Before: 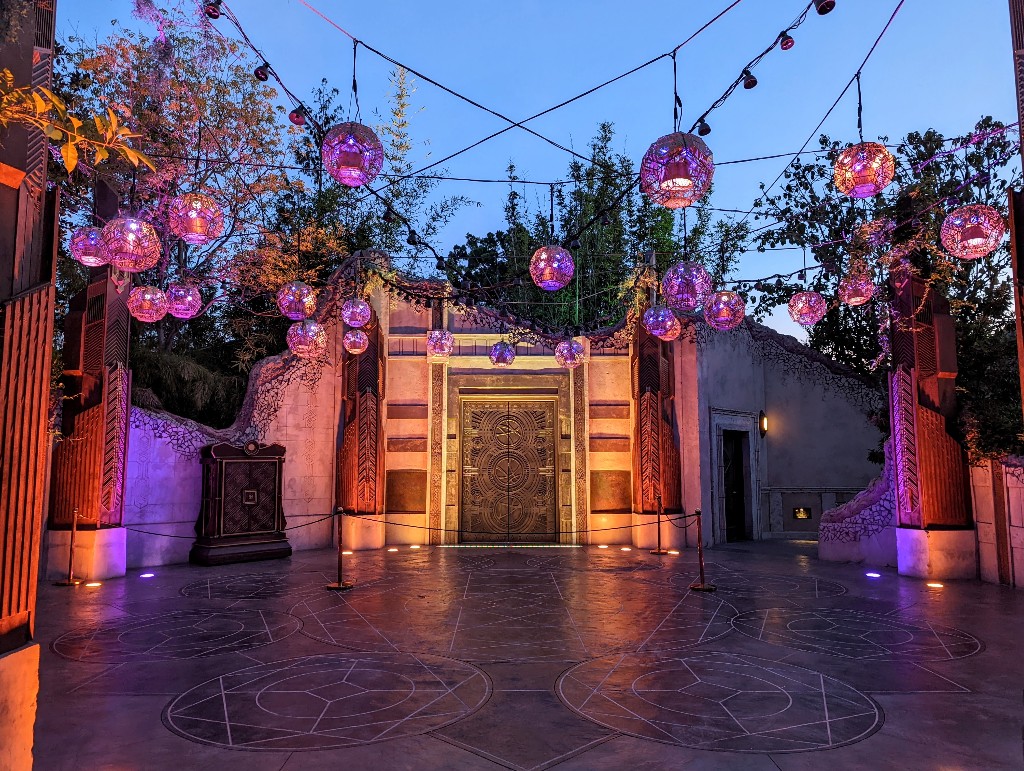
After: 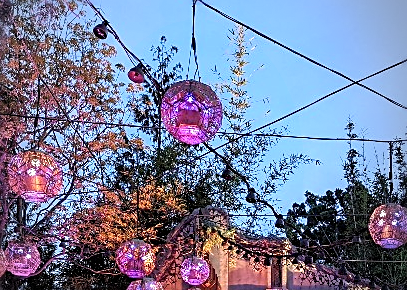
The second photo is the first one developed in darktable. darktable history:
crop: left 15.787%, top 5.461%, right 44.405%, bottom 56.834%
exposure: black level correction 0.001, exposure 0.5 EV, compensate highlight preservation false
vignetting: fall-off start 72.25%, fall-off radius 106.9%, center (-0.035, 0.146), width/height ratio 0.727, dithering 8-bit output, unbound false
sharpen: on, module defaults
